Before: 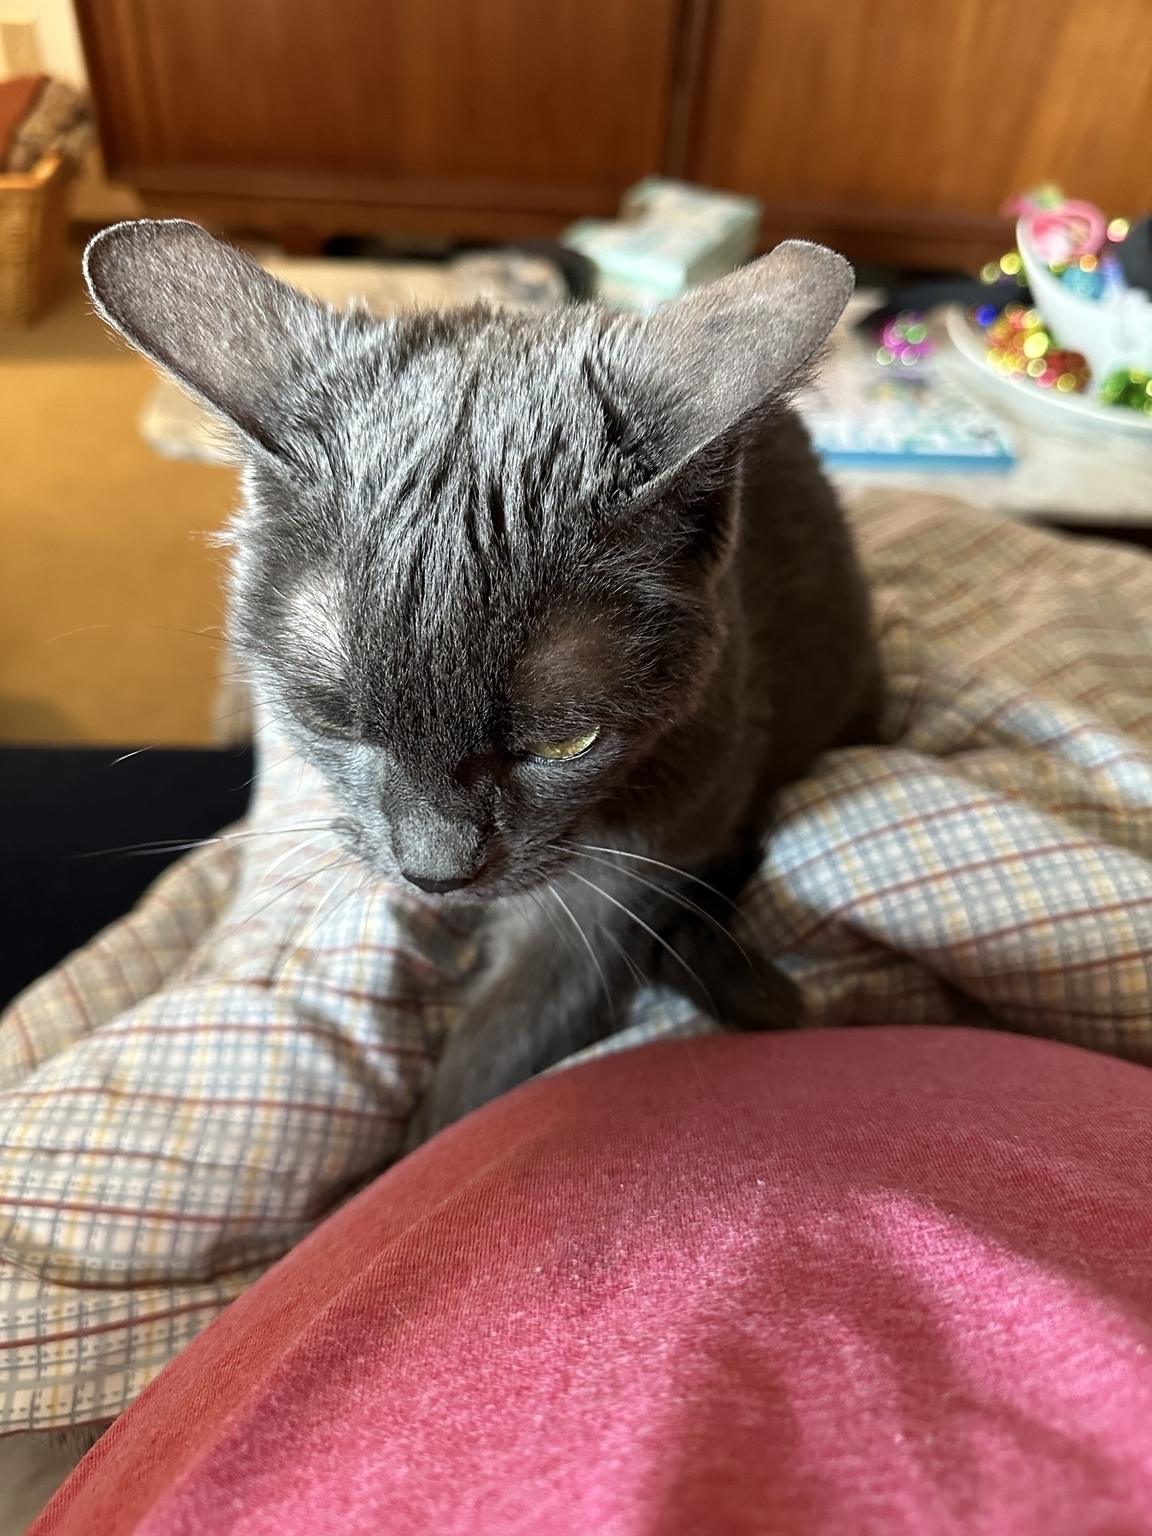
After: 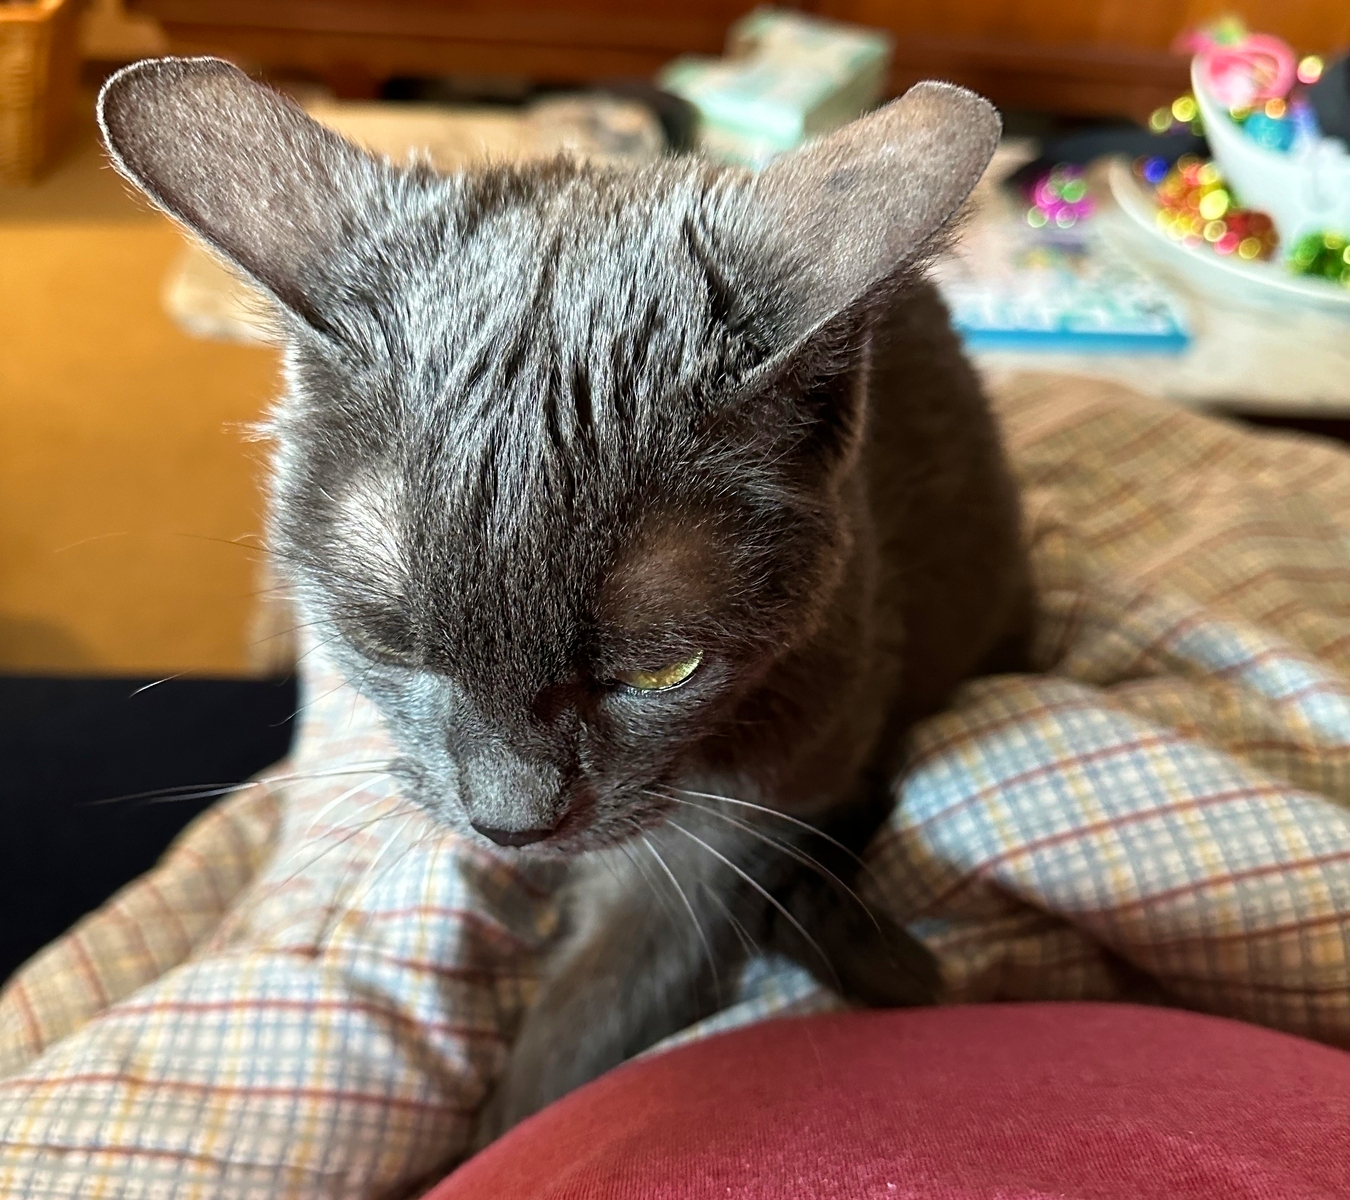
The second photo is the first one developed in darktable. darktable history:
crop: top 11.137%, bottom 22.181%
velvia: on, module defaults
